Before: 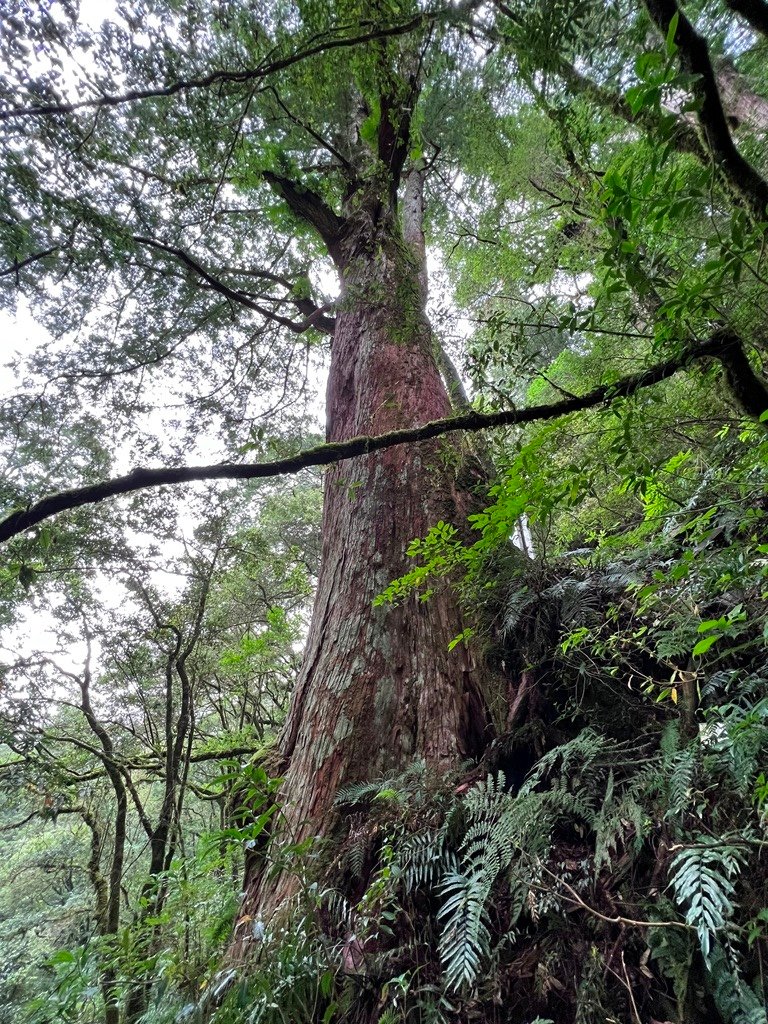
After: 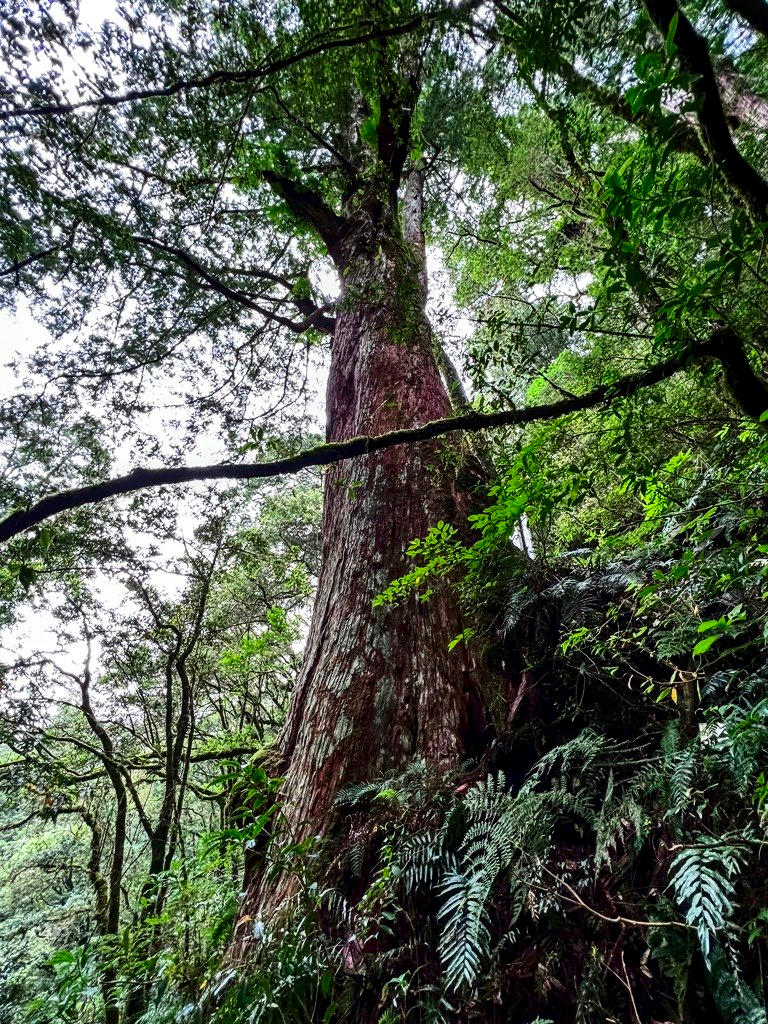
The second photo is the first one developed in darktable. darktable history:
contrast brightness saturation: contrast 0.326, brightness -0.072, saturation 0.173
local contrast: detail 130%
haze removal: adaptive false
contrast equalizer: y [[0.579, 0.58, 0.505, 0.5, 0.5, 0.5], [0.5 ×6], [0.5 ×6], [0 ×6], [0 ×6]], mix -0.298
